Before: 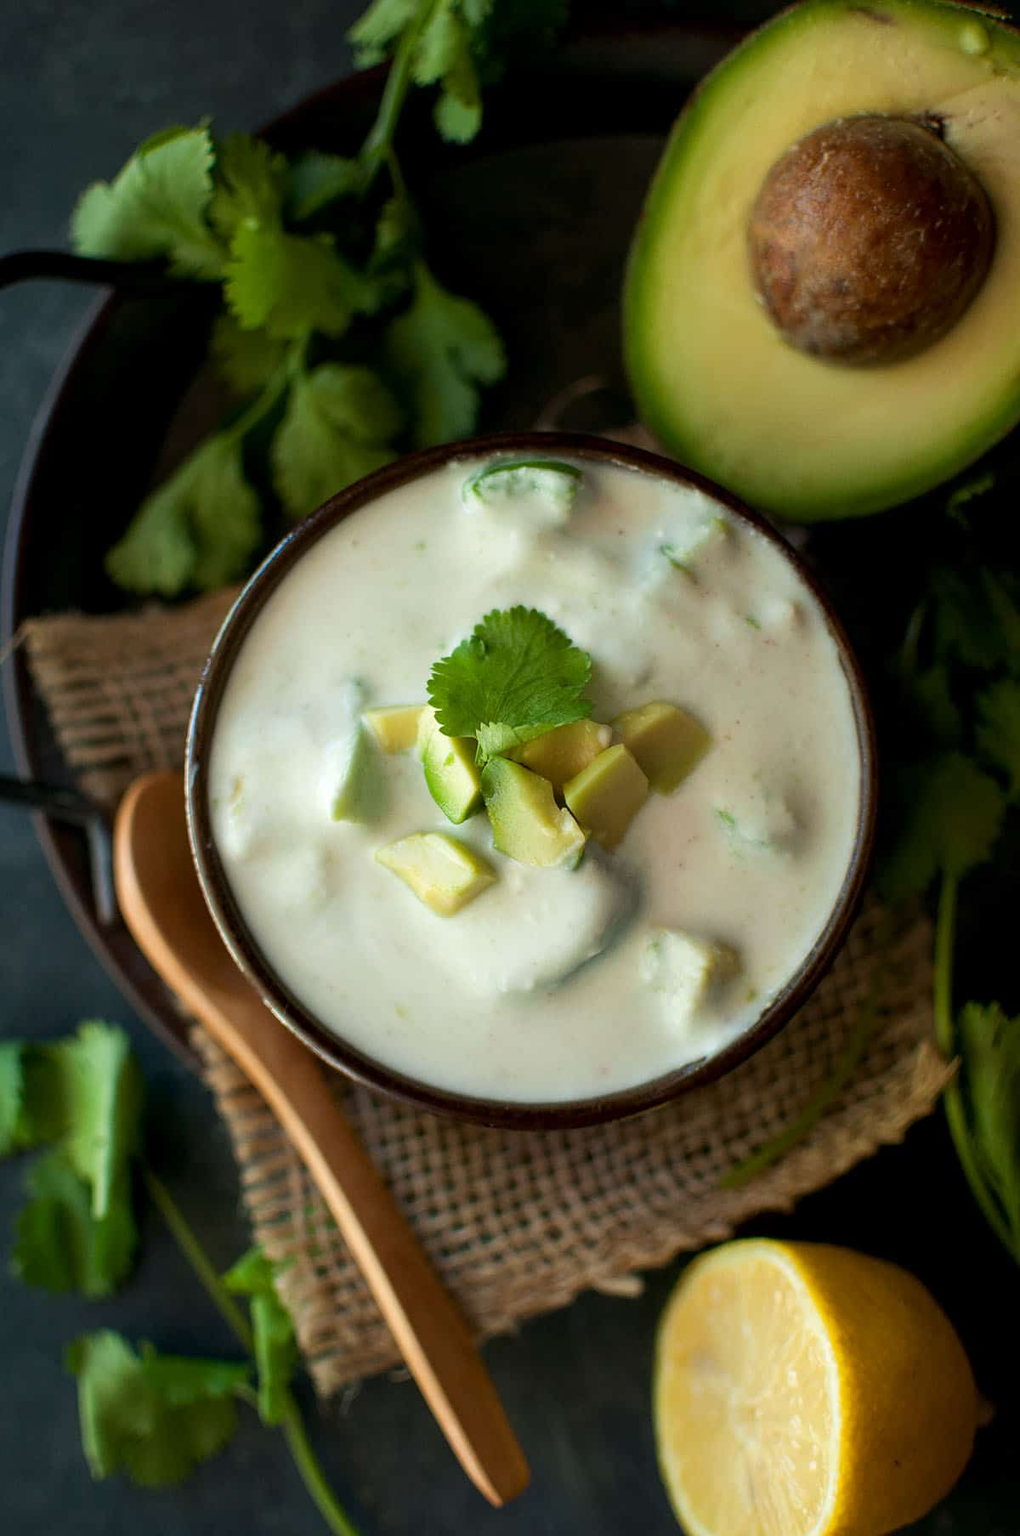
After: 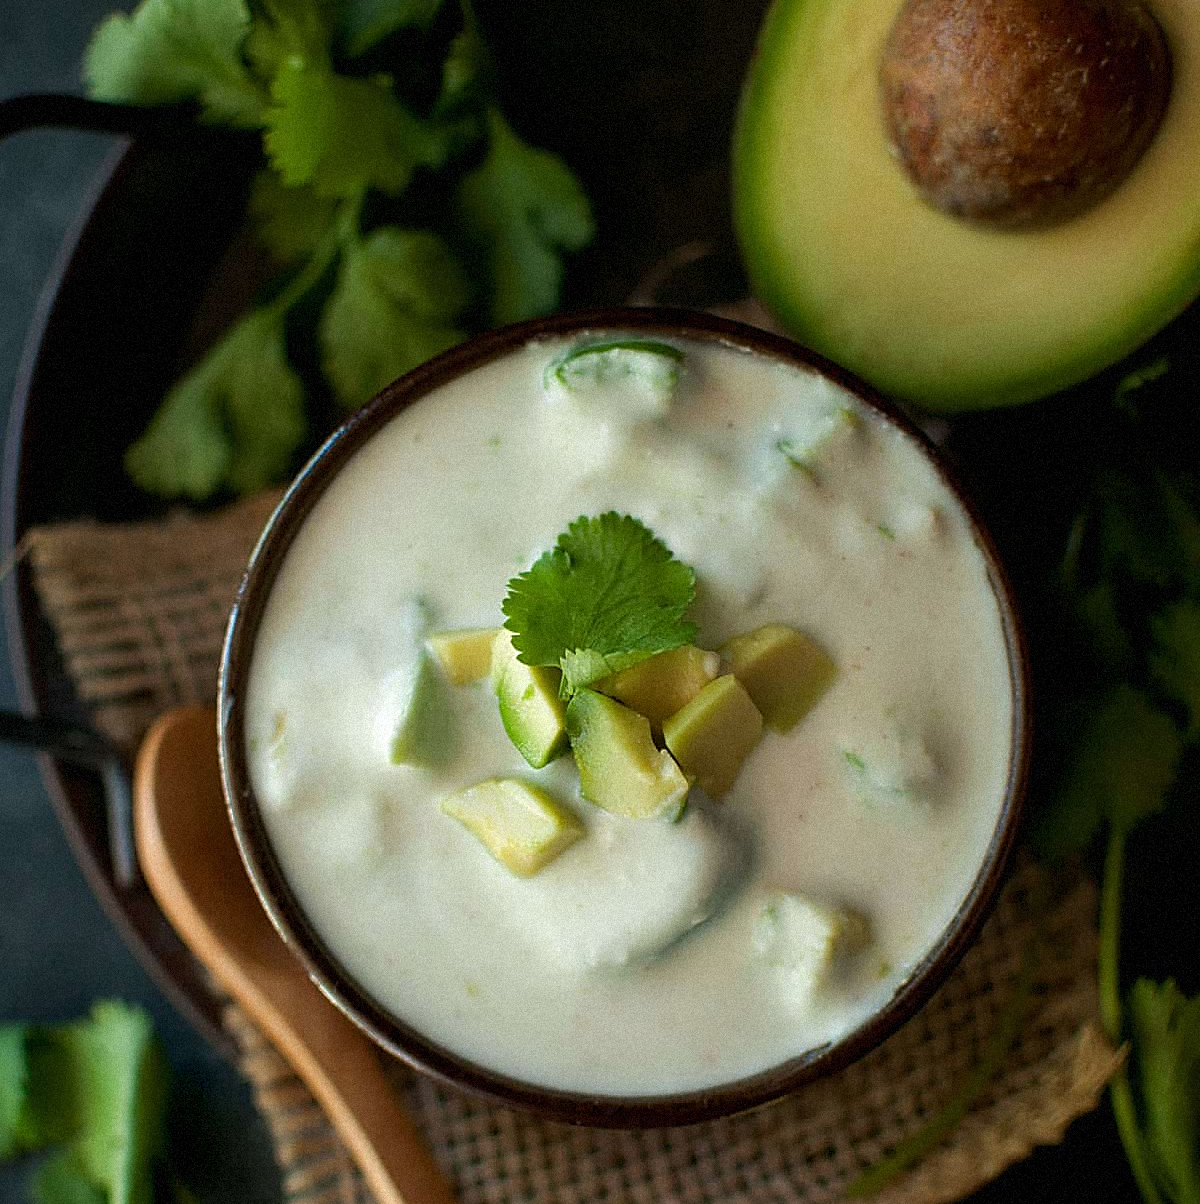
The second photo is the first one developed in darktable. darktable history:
crop: top 11.166%, bottom 22.168%
sharpen: on, module defaults
grain: mid-tones bias 0%
base curve: curves: ch0 [(0, 0) (0.74, 0.67) (1, 1)]
